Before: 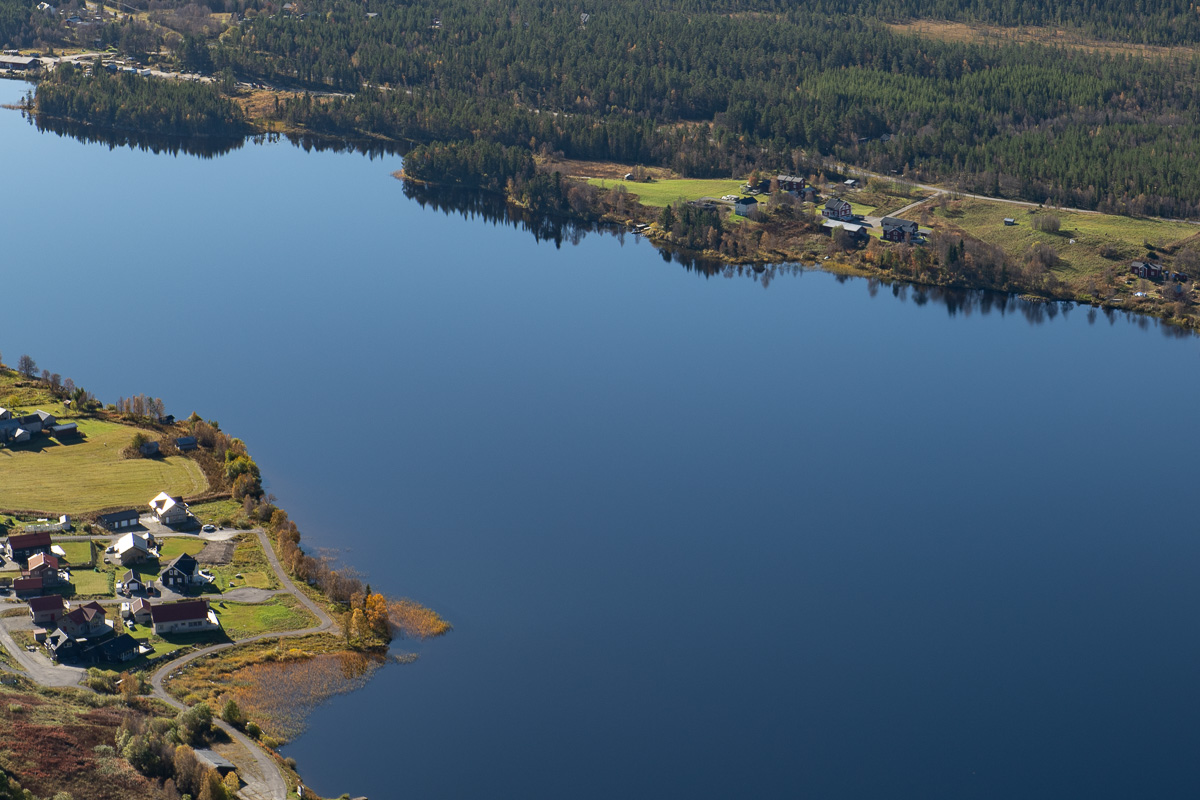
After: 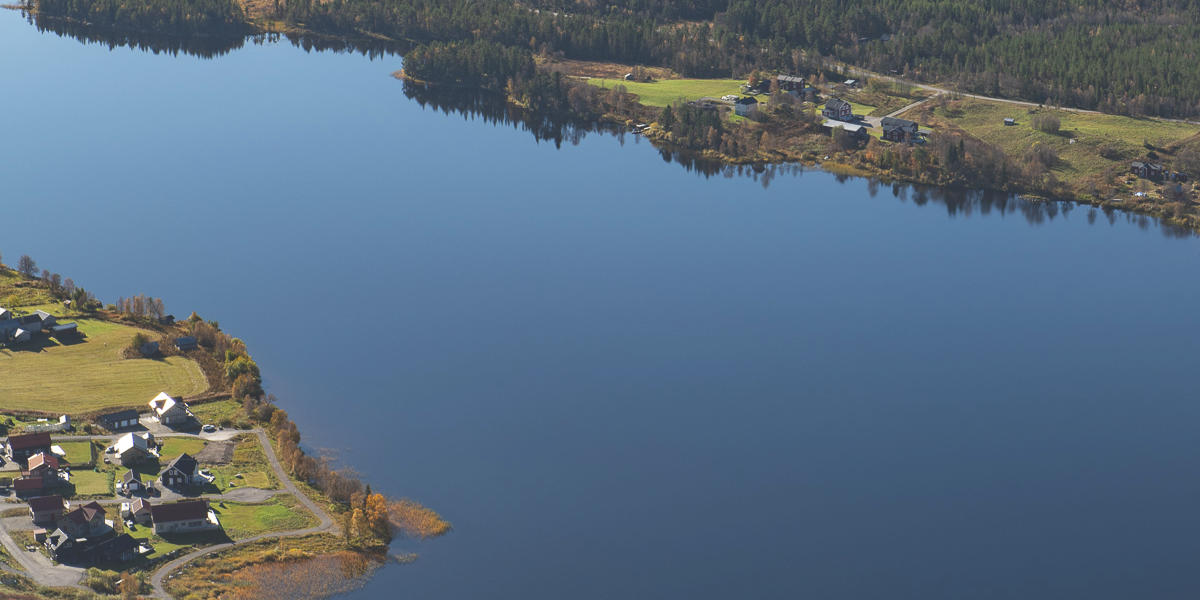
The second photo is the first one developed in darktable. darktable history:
crop and rotate: top 12.5%, bottom 12.5%
tone equalizer: on, module defaults
exposure: black level correction -0.028, compensate highlight preservation false
